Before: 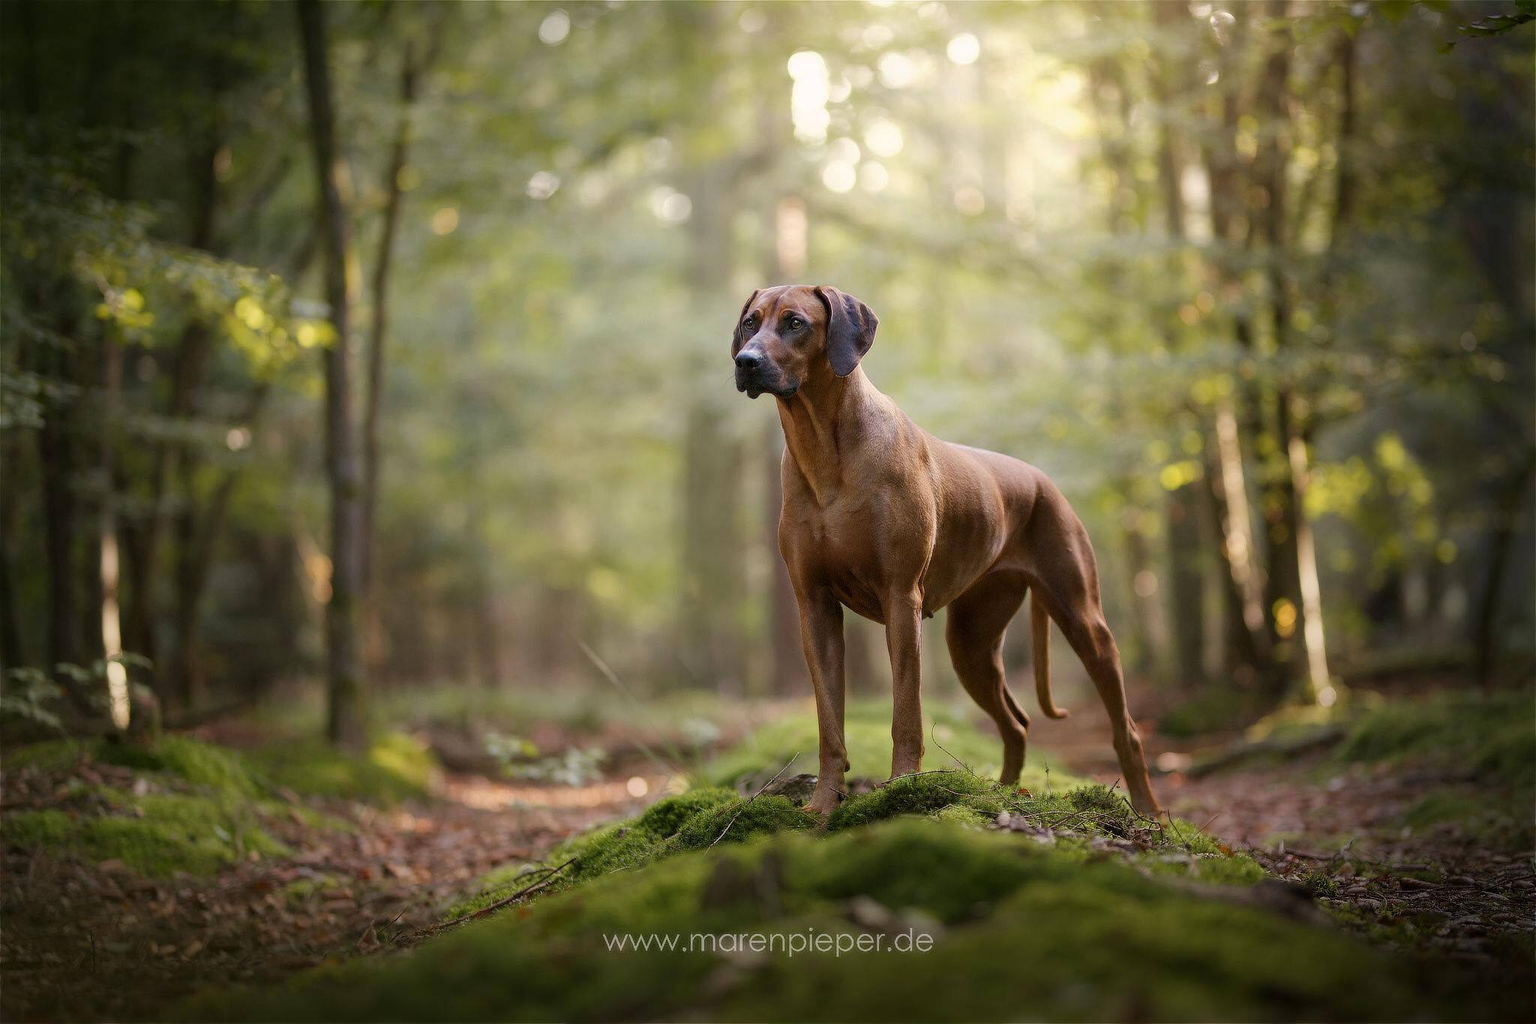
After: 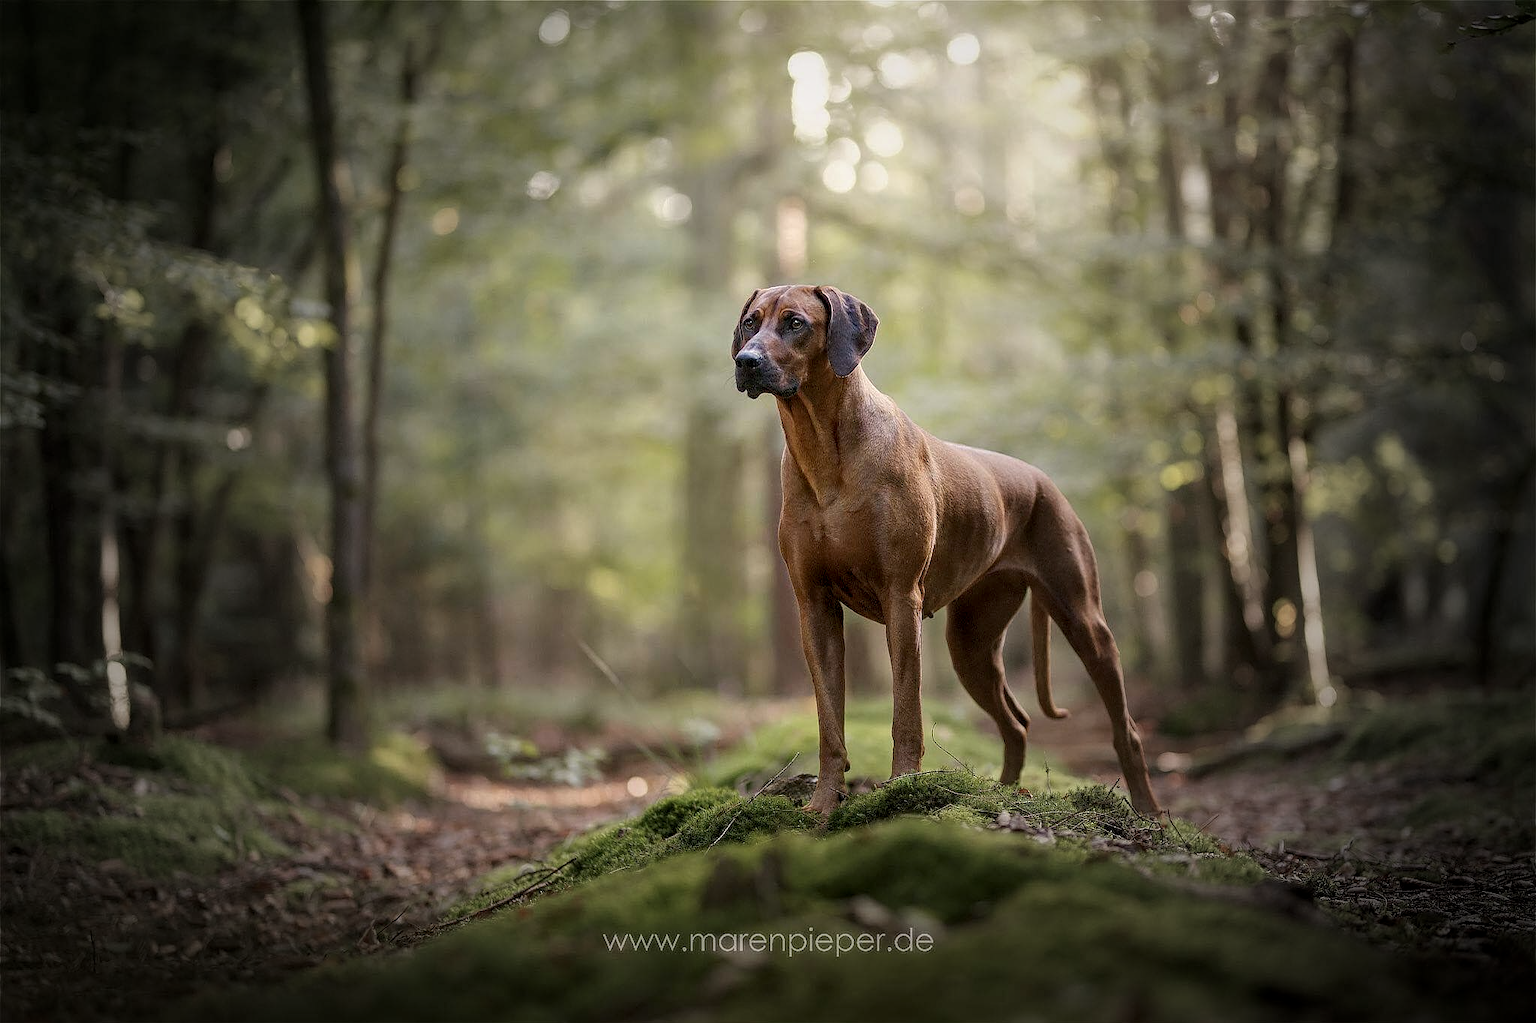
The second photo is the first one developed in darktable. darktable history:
sharpen: on, module defaults
local contrast: on, module defaults
vignetting: fall-off start 16.45%, fall-off radius 98.88%, width/height ratio 0.723
